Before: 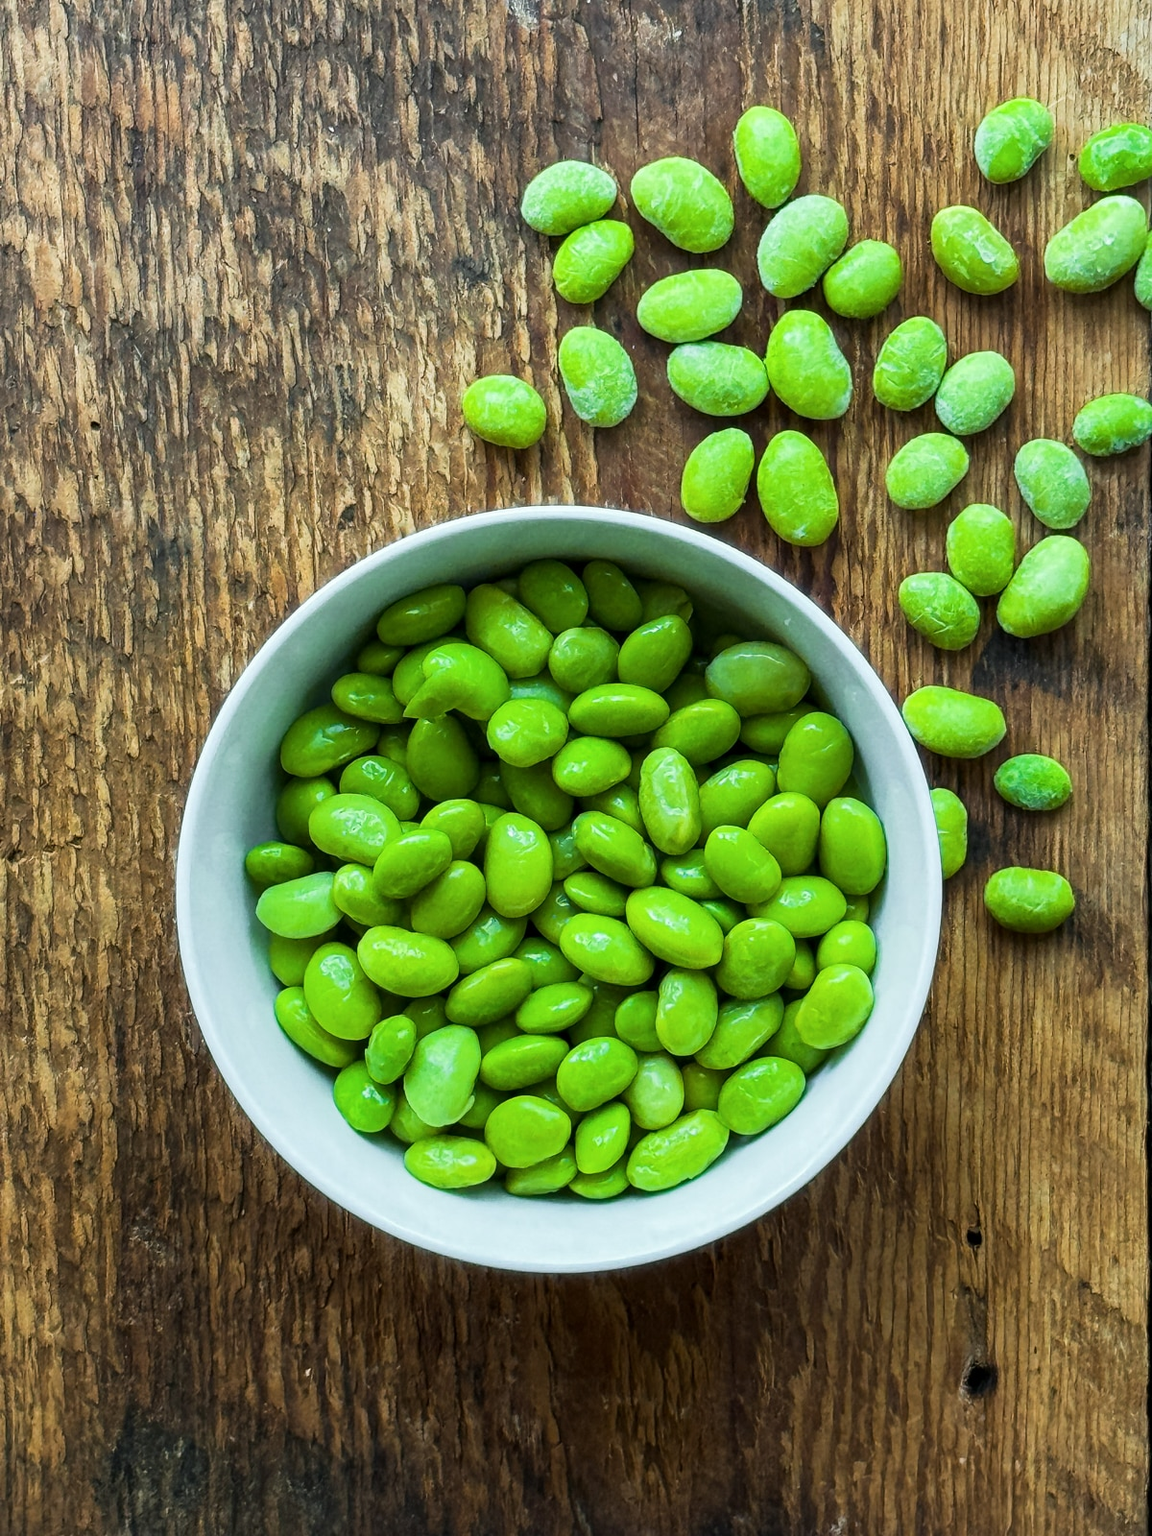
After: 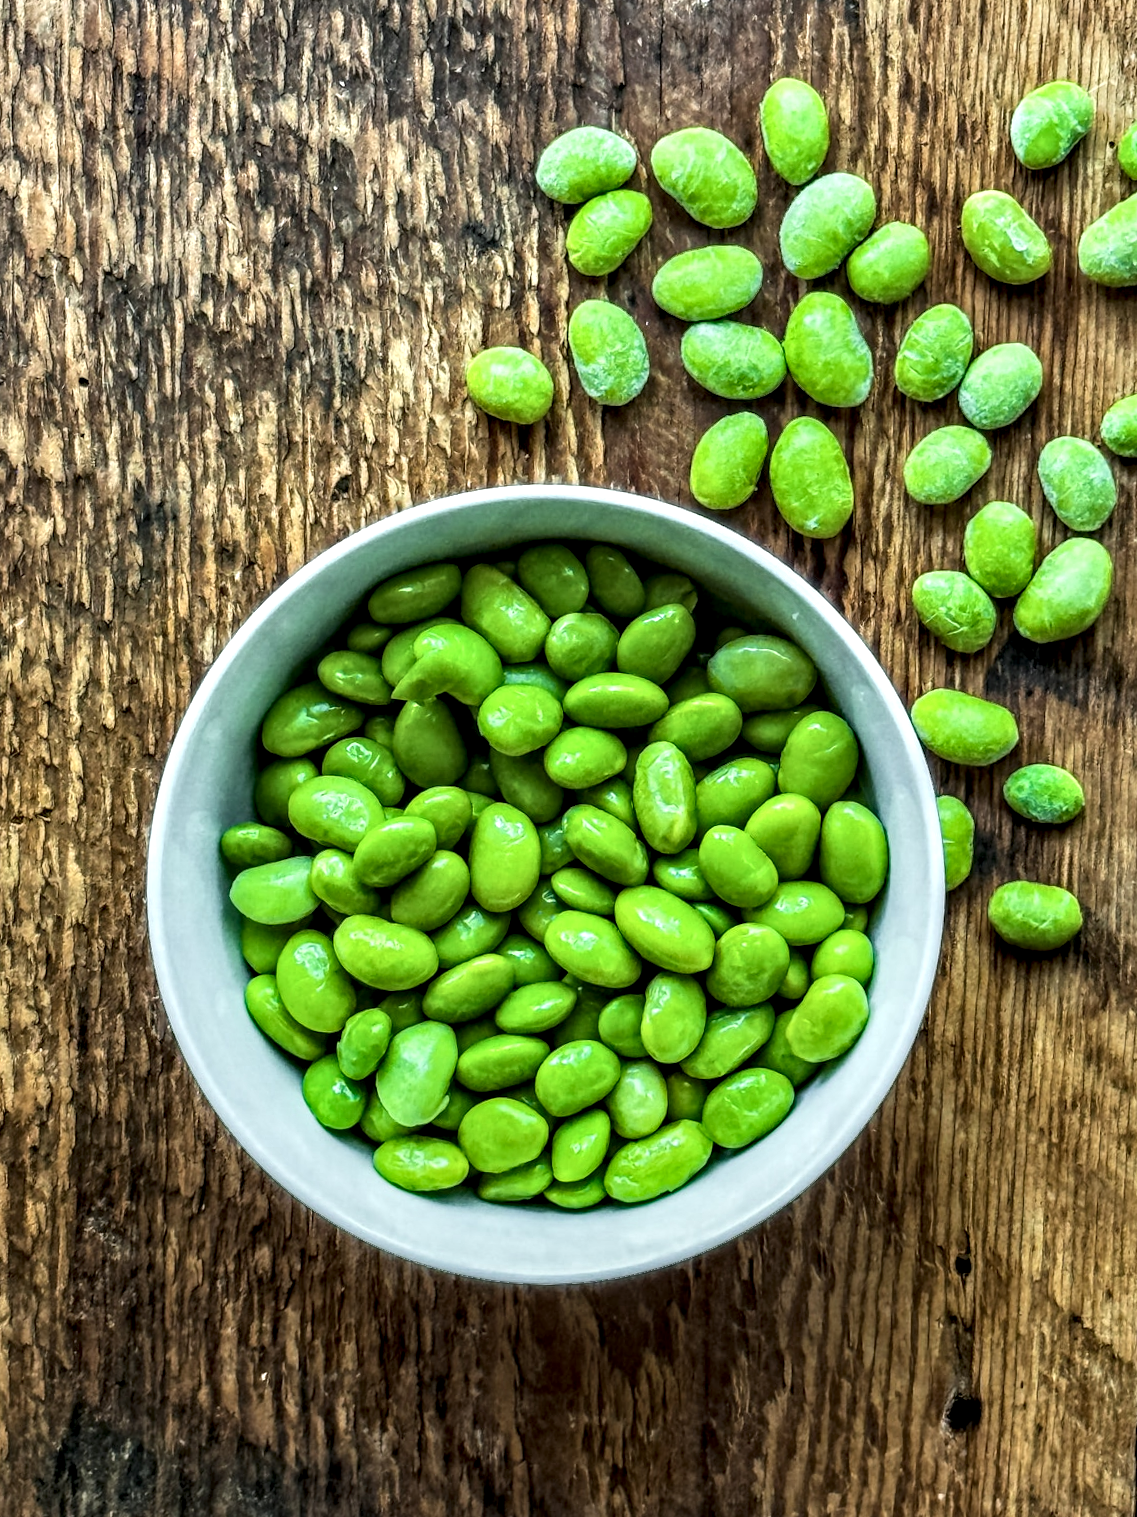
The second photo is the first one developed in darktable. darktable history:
local contrast: detail 130%
contrast equalizer: y [[0.511, 0.558, 0.631, 0.632, 0.559, 0.512], [0.5 ×6], [0.507, 0.559, 0.627, 0.644, 0.647, 0.647], [0 ×6], [0 ×6]]
crop and rotate: angle -2.38°
